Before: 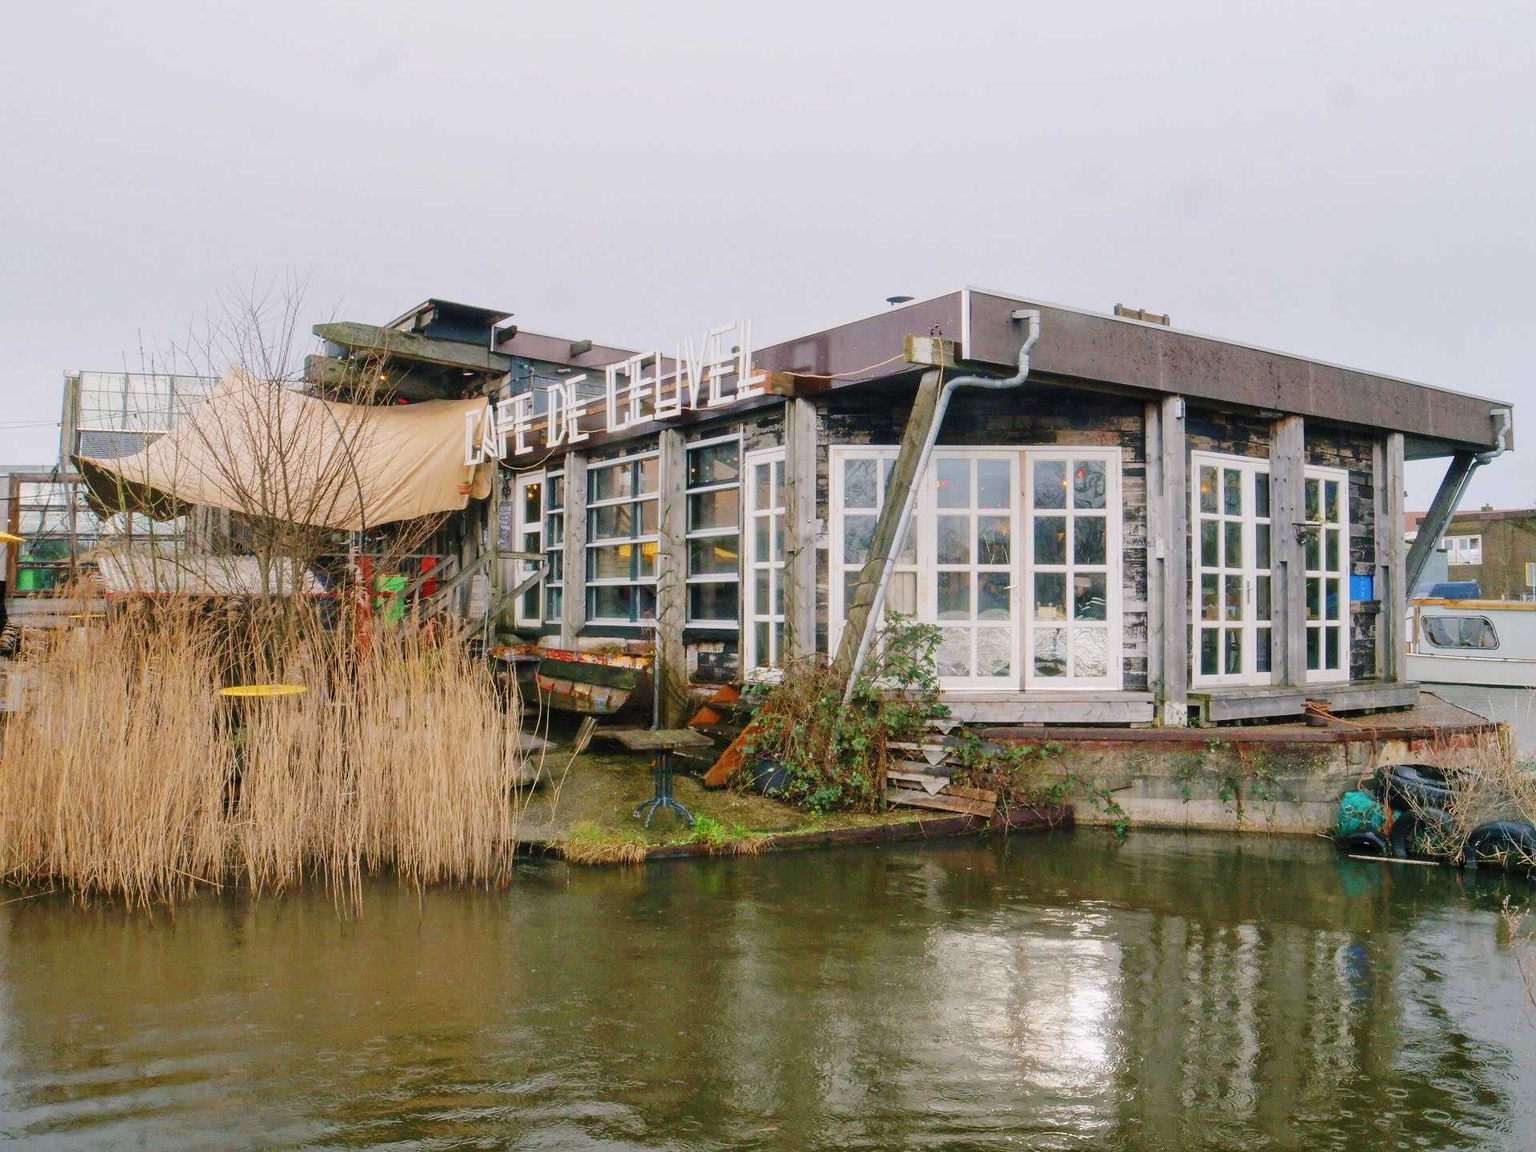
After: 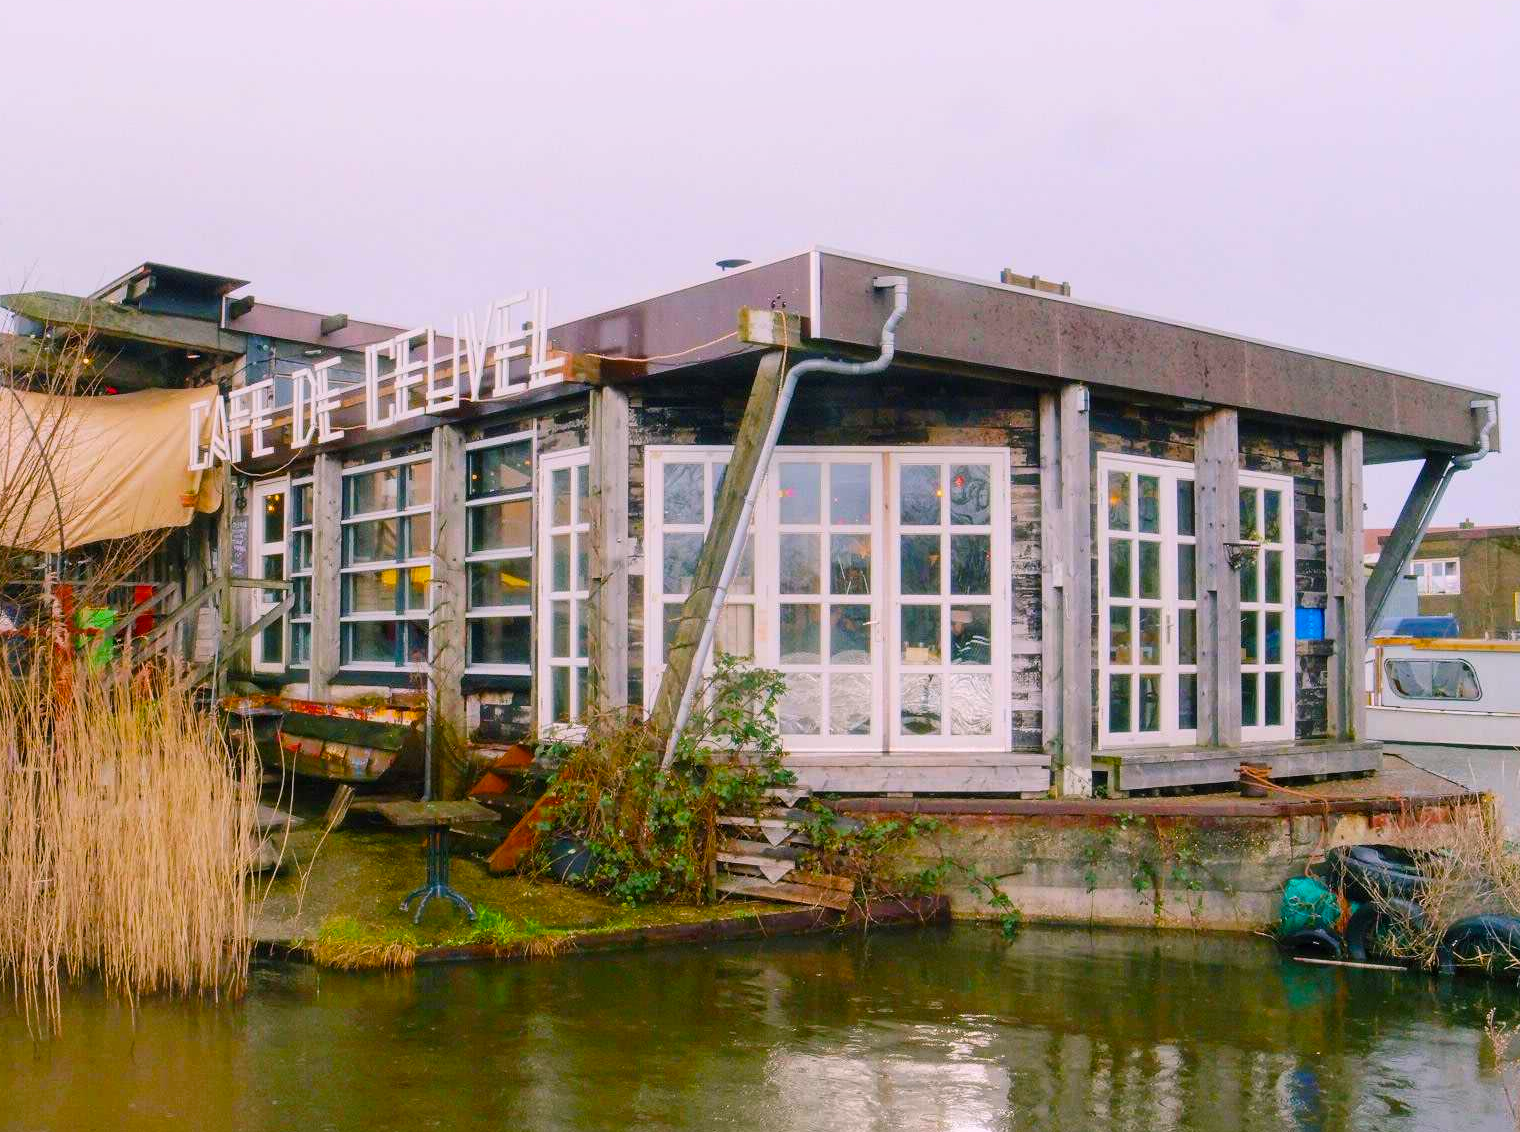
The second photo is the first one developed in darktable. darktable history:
color balance rgb: highlights gain › chroma 1.457%, highlights gain › hue 309.17°, perceptual saturation grading › global saturation 36.209%, global vibrance 15.211%
shadows and highlights: shadows -71.14, highlights 34.38, highlights color adjustment 89.62%, soften with gaussian
crop and rotate: left 20.459%, top 7.717%, right 0.349%, bottom 13.614%
